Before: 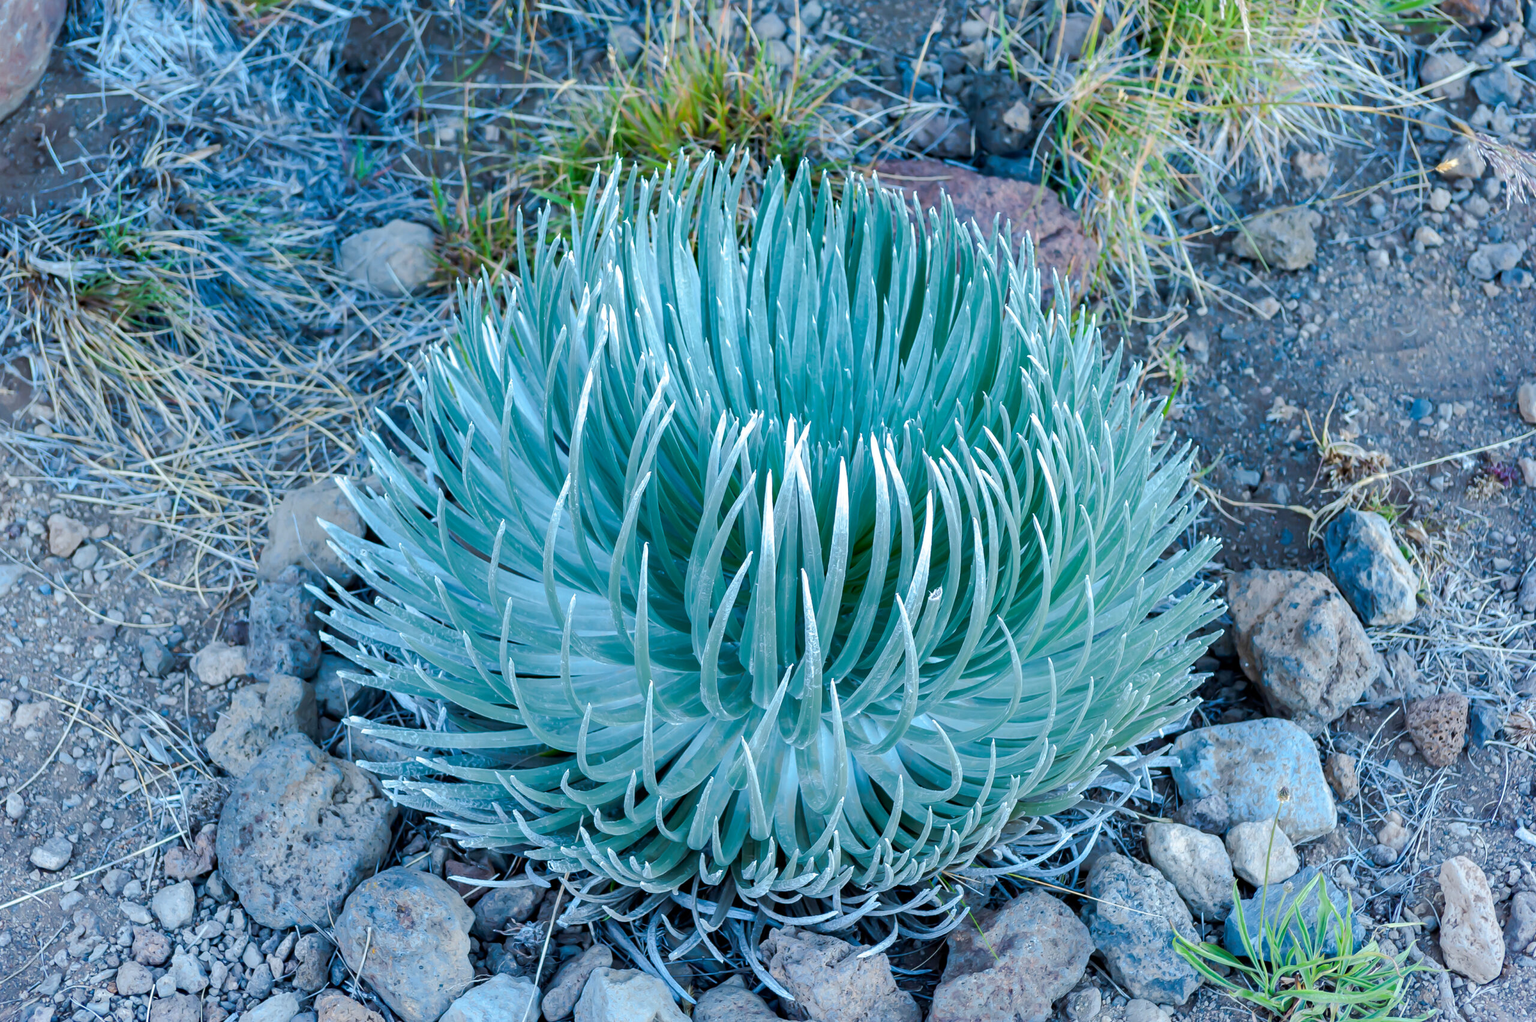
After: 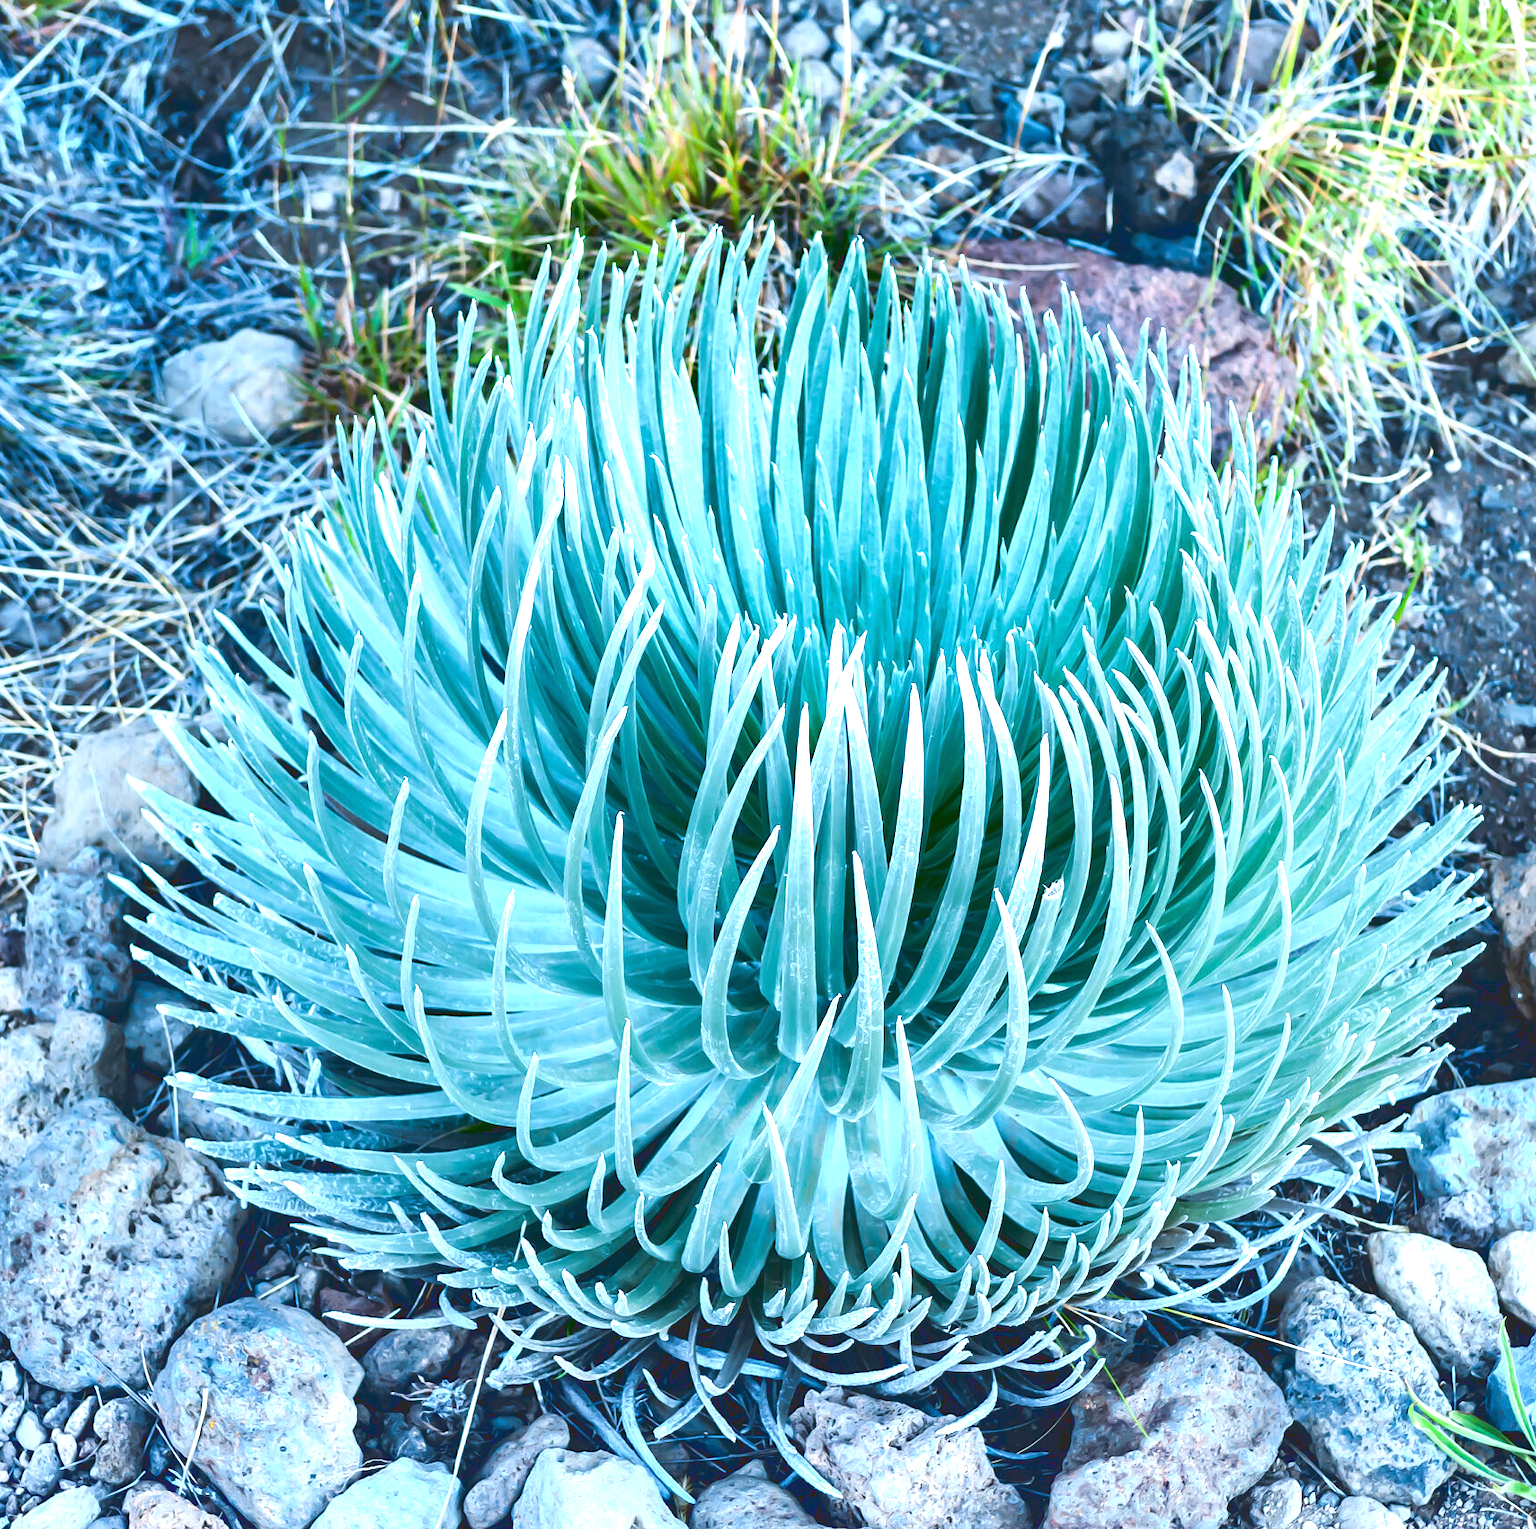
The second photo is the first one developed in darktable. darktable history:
base curve: curves: ch0 [(0, 0.02) (0.083, 0.036) (1, 1)]
crop and rotate: left 15.141%, right 18.064%
exposure: black level correction 0, exposure 1.101 EV, compensate highlight preservation false
